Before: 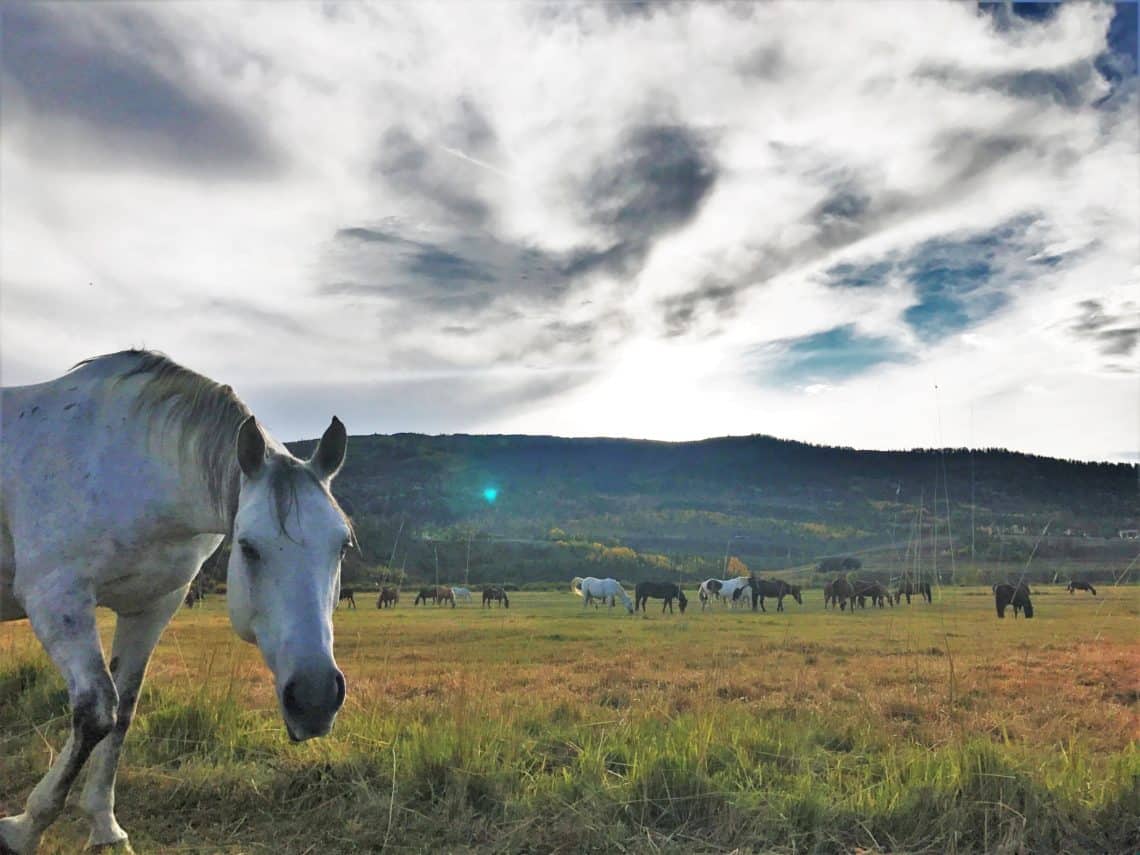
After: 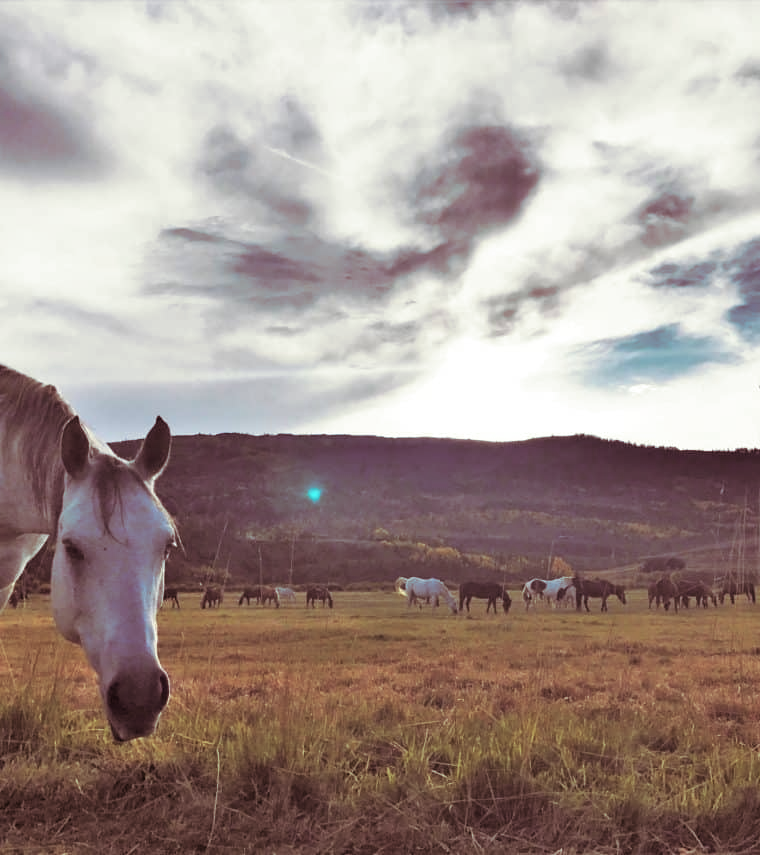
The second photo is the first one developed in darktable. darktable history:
split-toning: on, module defaults
crop and rotate: left 15.446%, right 17.836%
color zones: curves: ch0 [(0, 0.613) (0.01, 0.613) (0.245, 0.448) (0.498, 0.529) (0.642, 0.665) (0.879, 0.777) (0.99, 0.613)]; ch1 [(0, 0) (0.143, 0) (0.286, 0) (0.429, 0) (0.571, 0) (0.714, 0) (0.857, 0)], mix -93.41%
